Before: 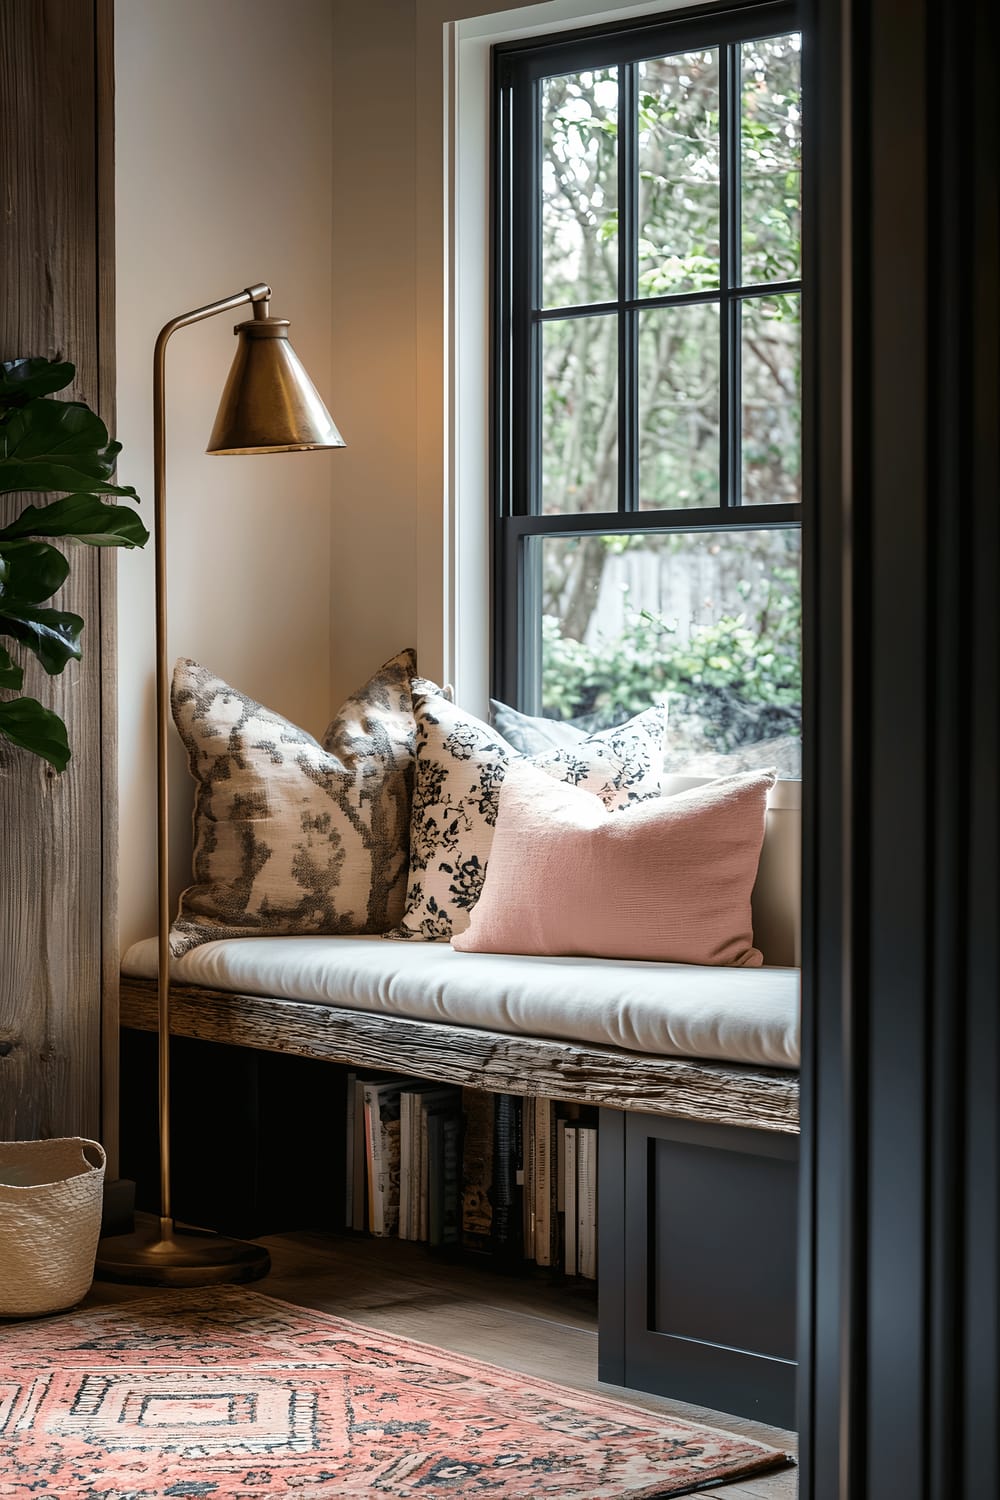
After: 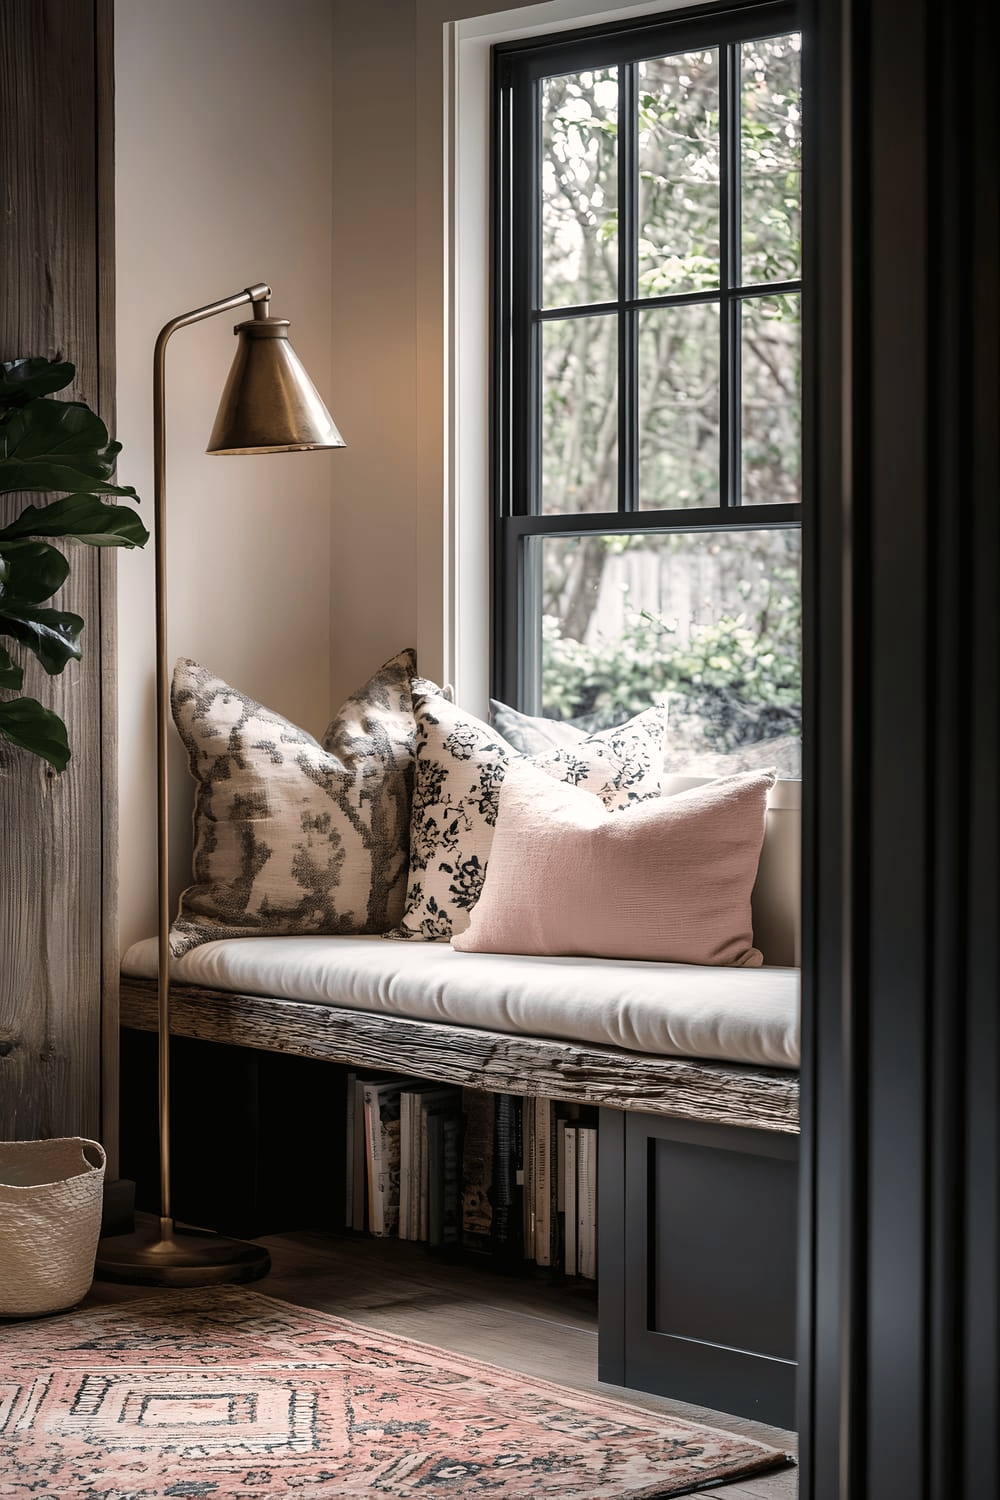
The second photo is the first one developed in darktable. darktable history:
vignetting: fall-off start 91.81%
exposure: exposure 0.02 EV, compensate highlight preservation false
color correction: highlights a* 5.59, highlights b* 5.26, saturation 0.66
